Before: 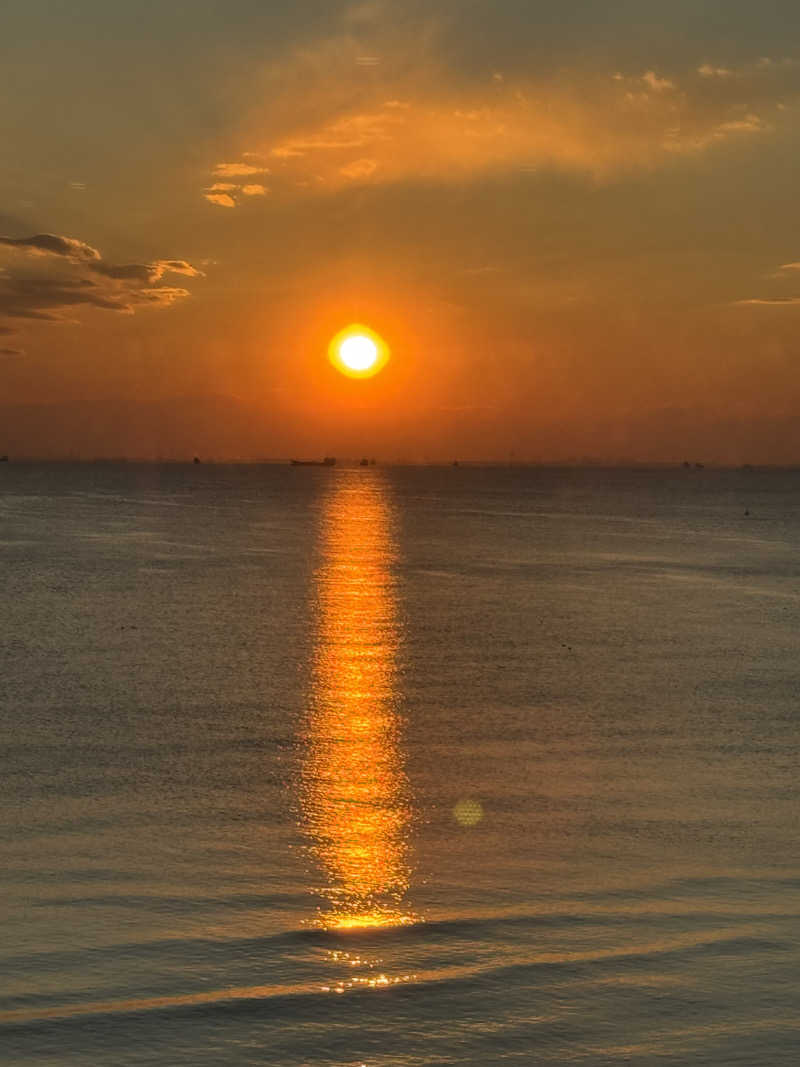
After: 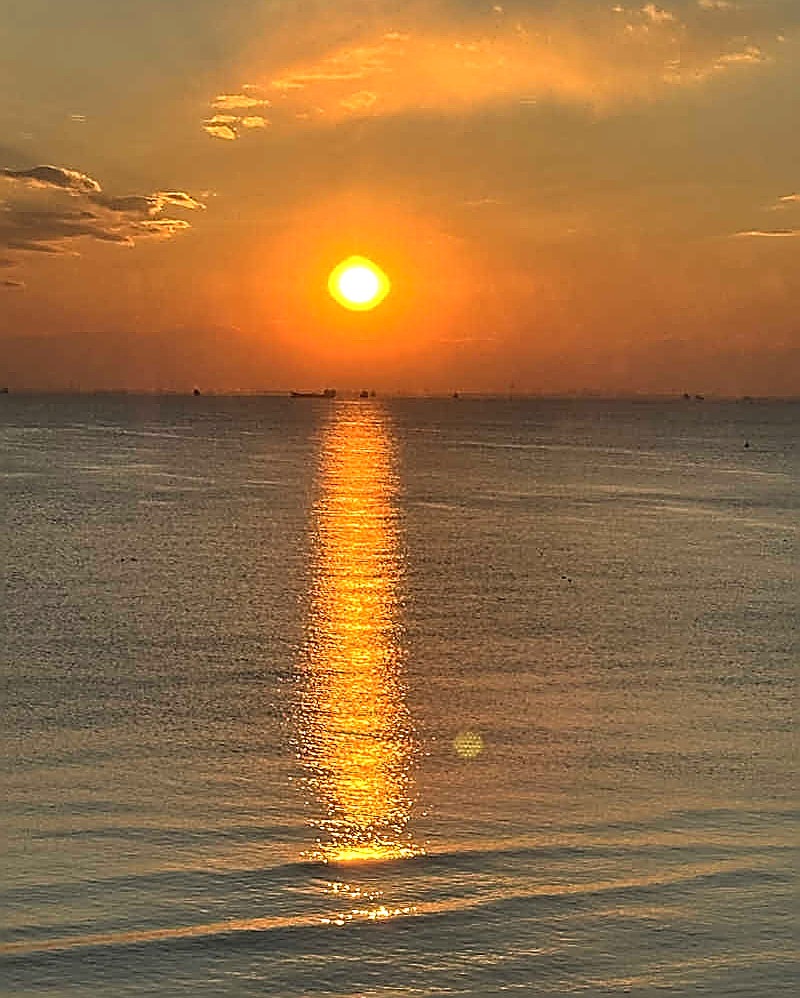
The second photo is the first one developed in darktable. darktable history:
exposure: black level correction 0, exposure 0.702 EV, compensate highlight preservation false
sharpen: amount 1.989
crop and rotate: top 6.408%
